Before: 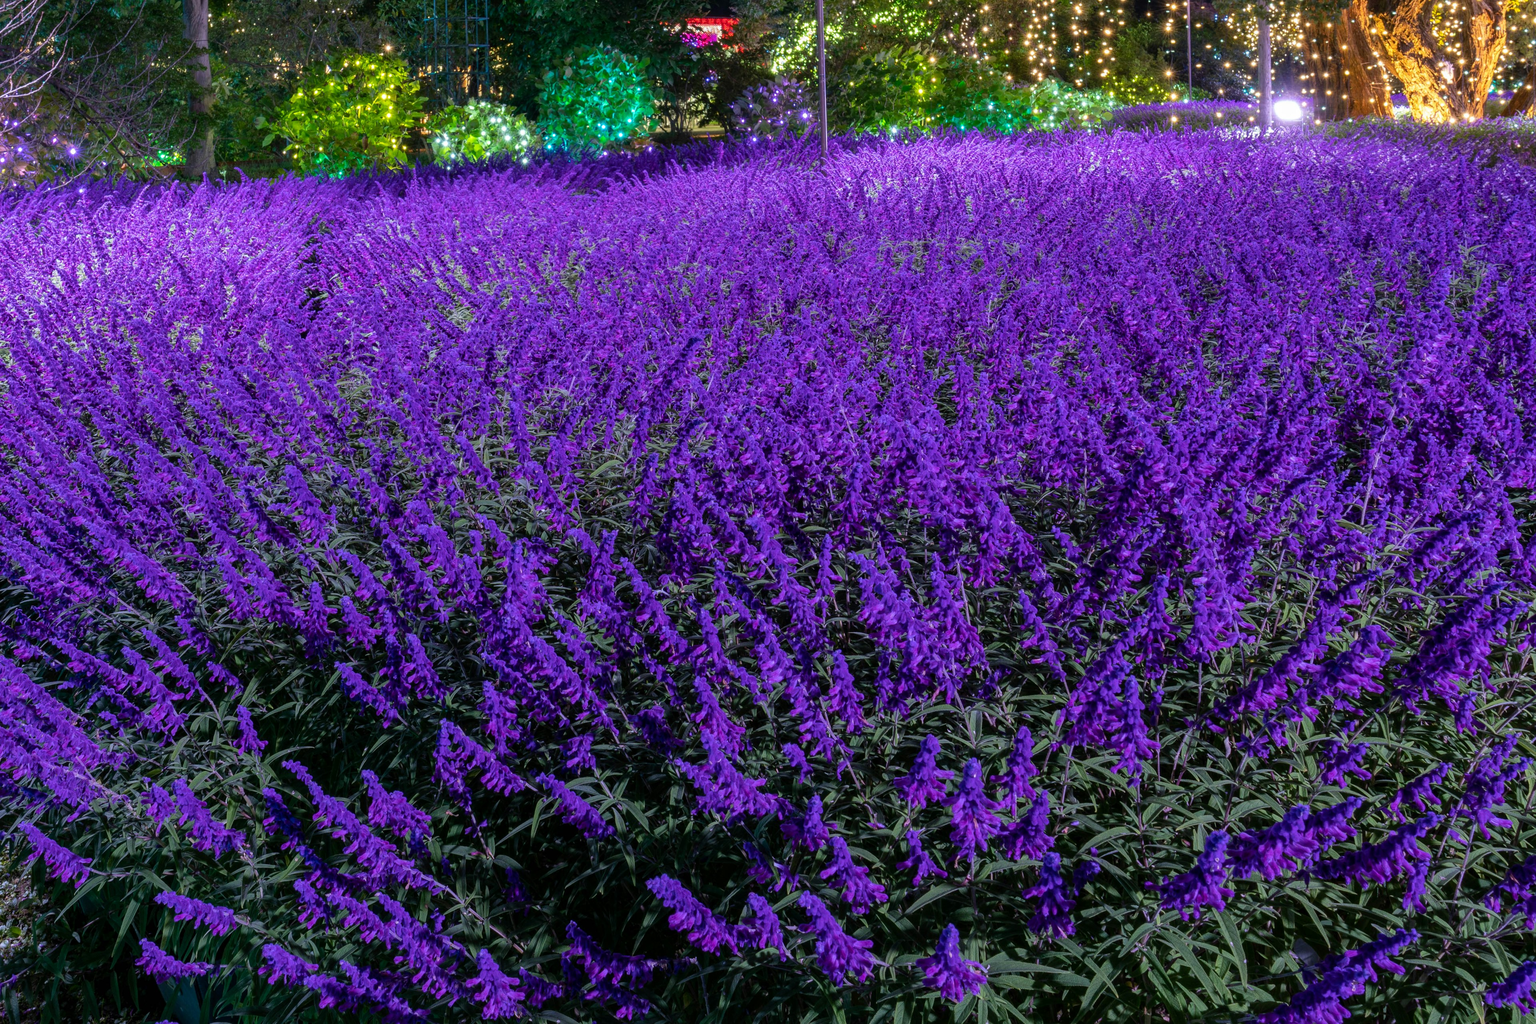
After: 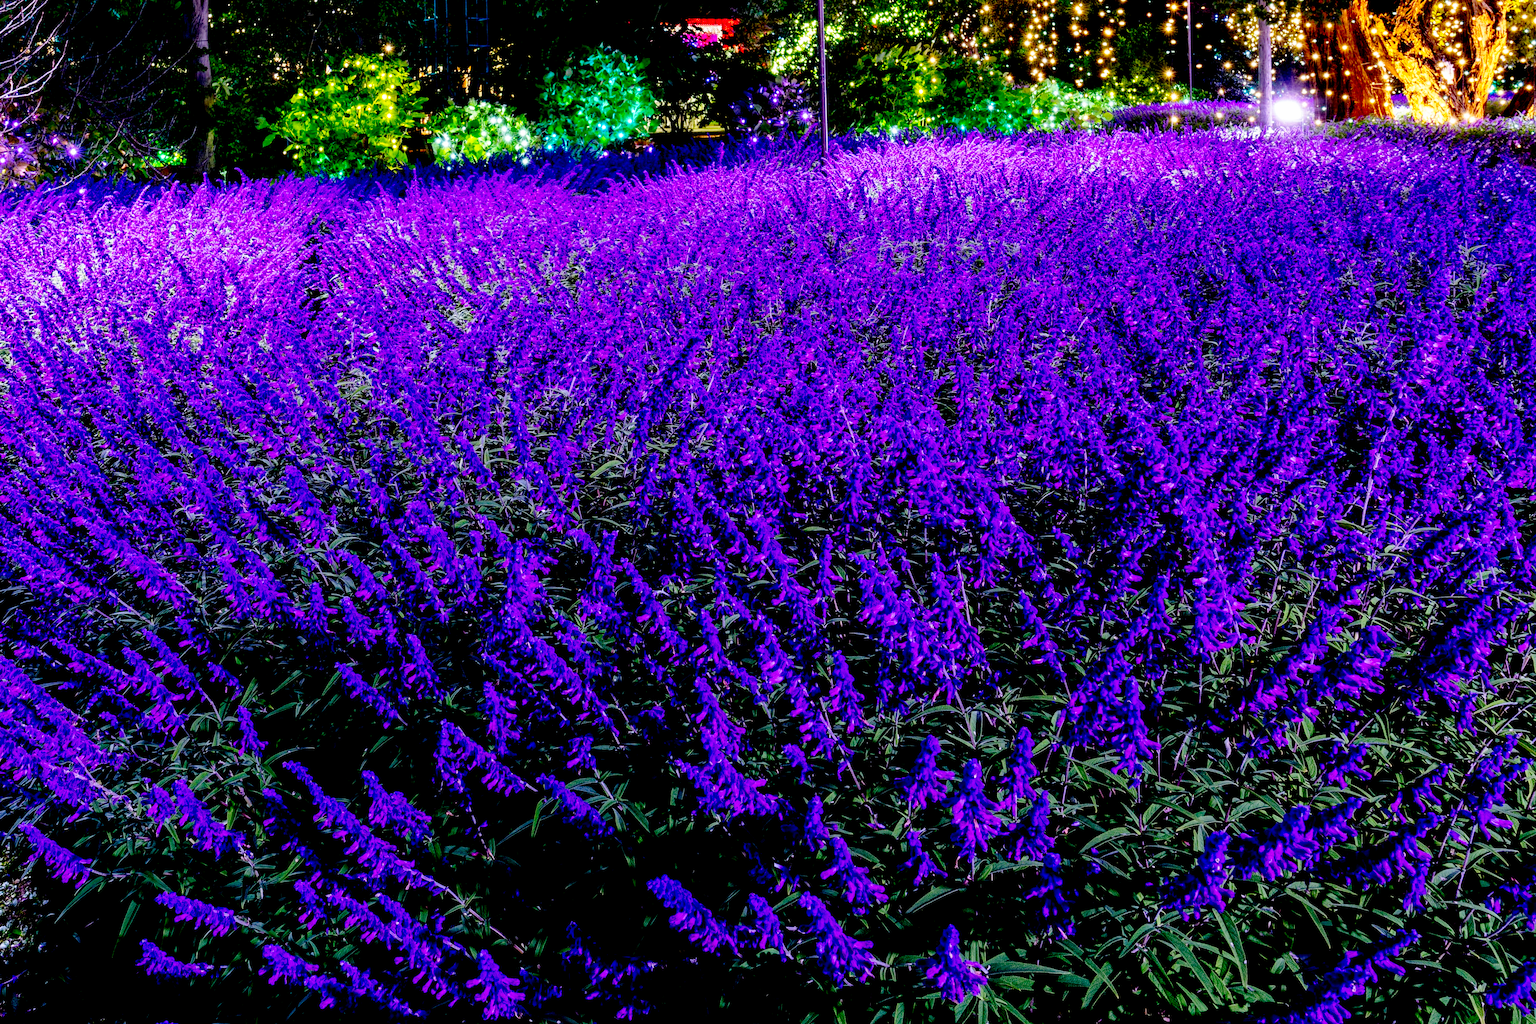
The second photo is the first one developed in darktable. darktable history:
base curve: curves: ch0 [(0, 0) (0.028, 0.03) (0.121, 0.232) (0.46, 0.748) (0.859, 0.968) (1, 1)], preserve colors none
exposure: black level correction 0.056, exposure -0.039 EV, compensate highlight preservation false
